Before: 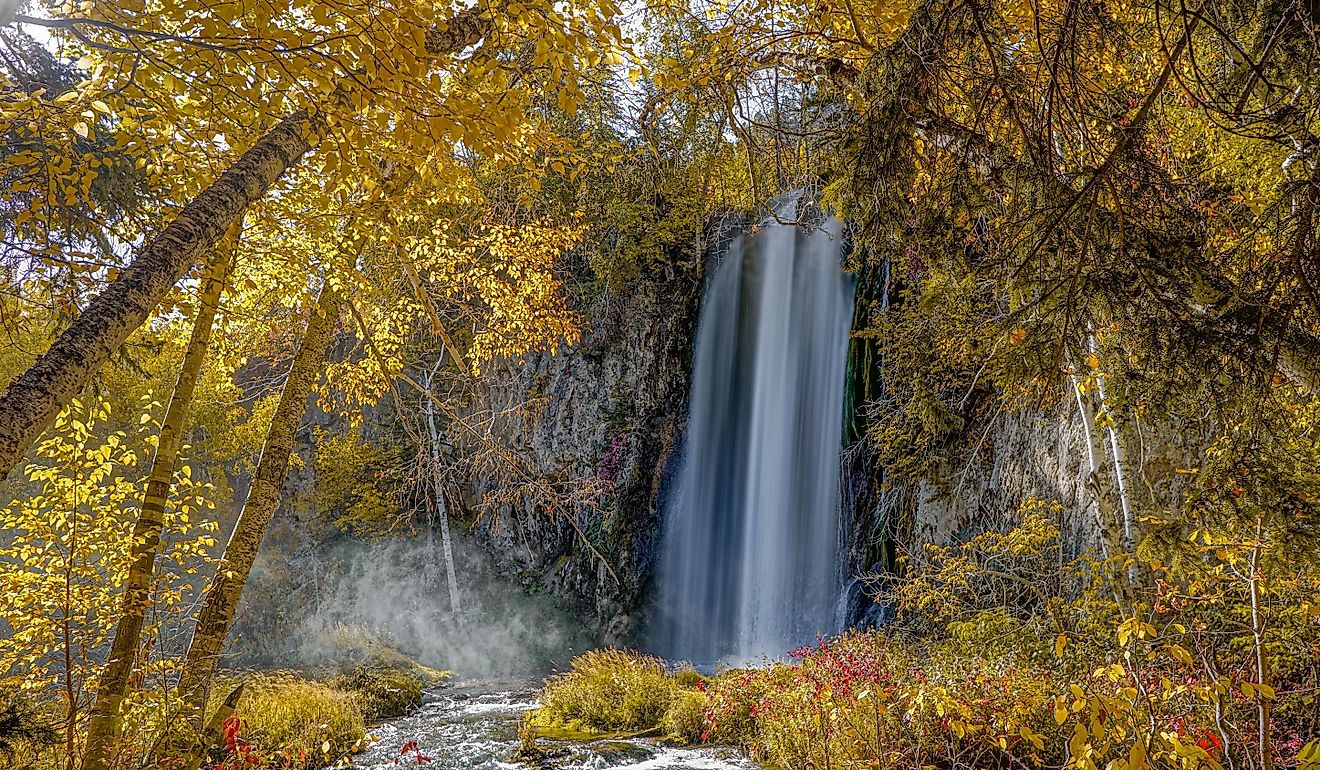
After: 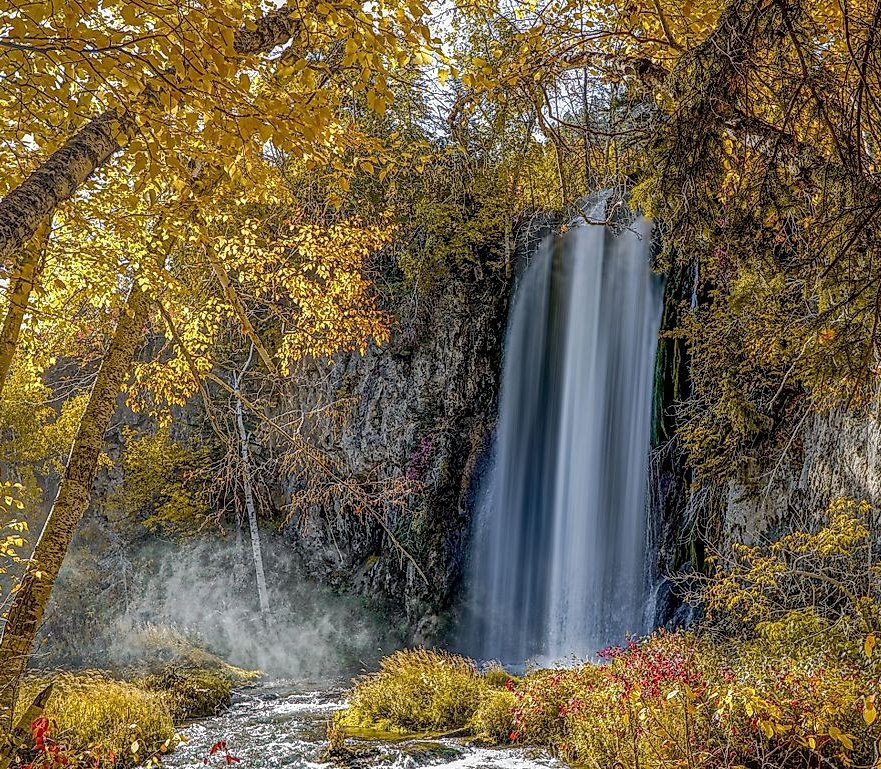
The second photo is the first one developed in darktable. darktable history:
local contrast: on, module defaults
crop and rotate: left 14.481%, right 18.764%
